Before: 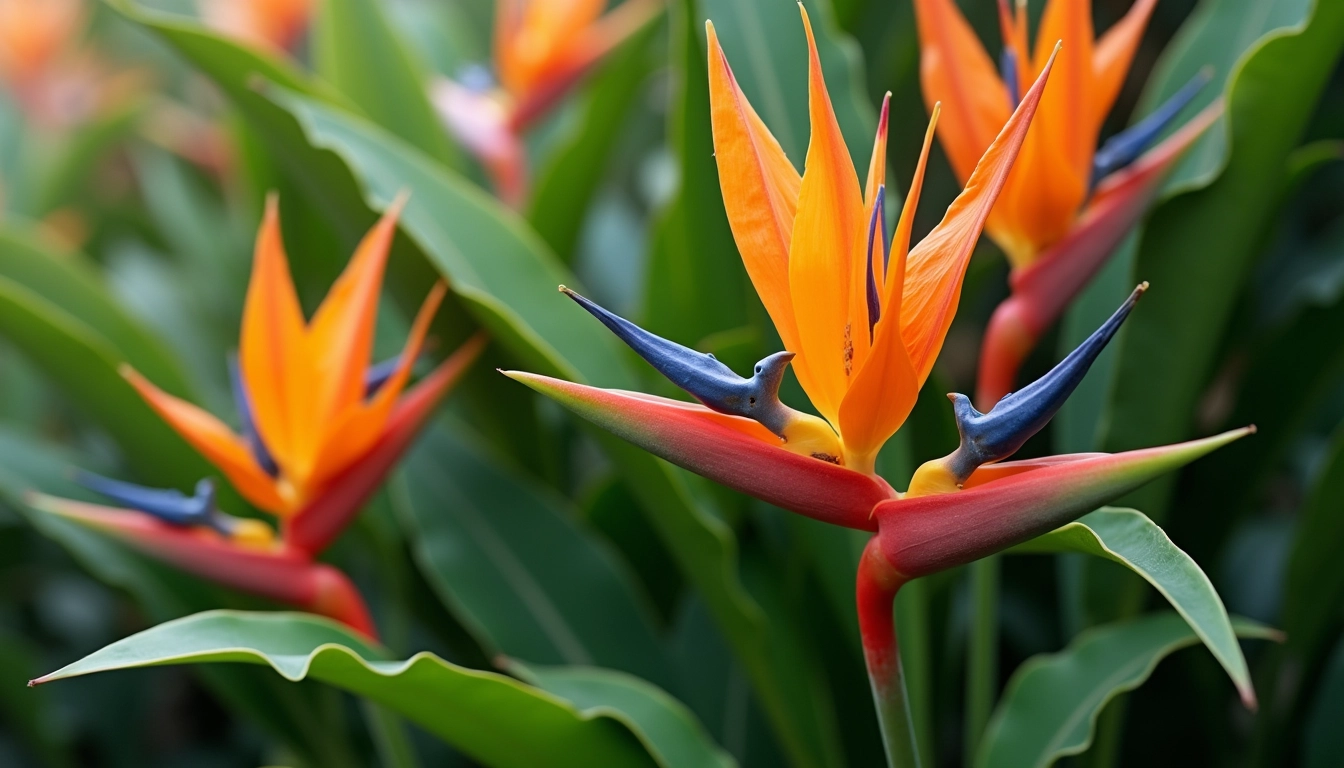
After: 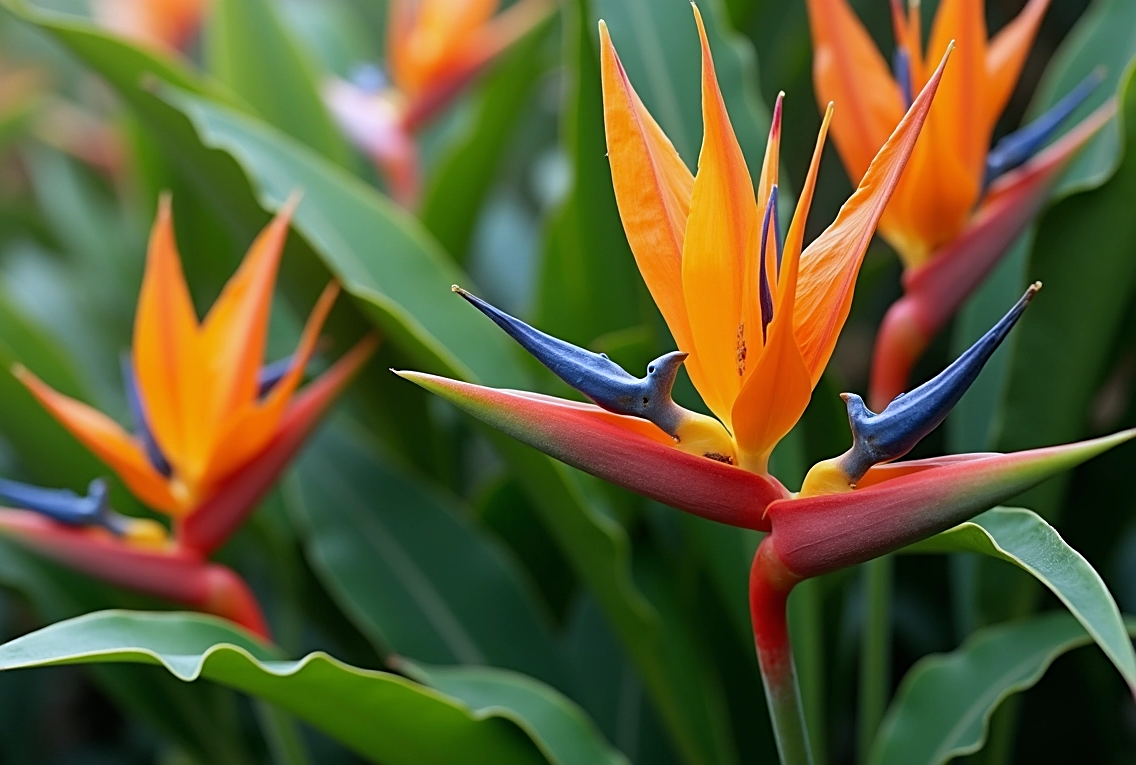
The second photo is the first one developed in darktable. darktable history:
white balance: red 0.967, blue 1.049
sharpen: on, module defaults
crop: left 8.026%, right 7.374%
